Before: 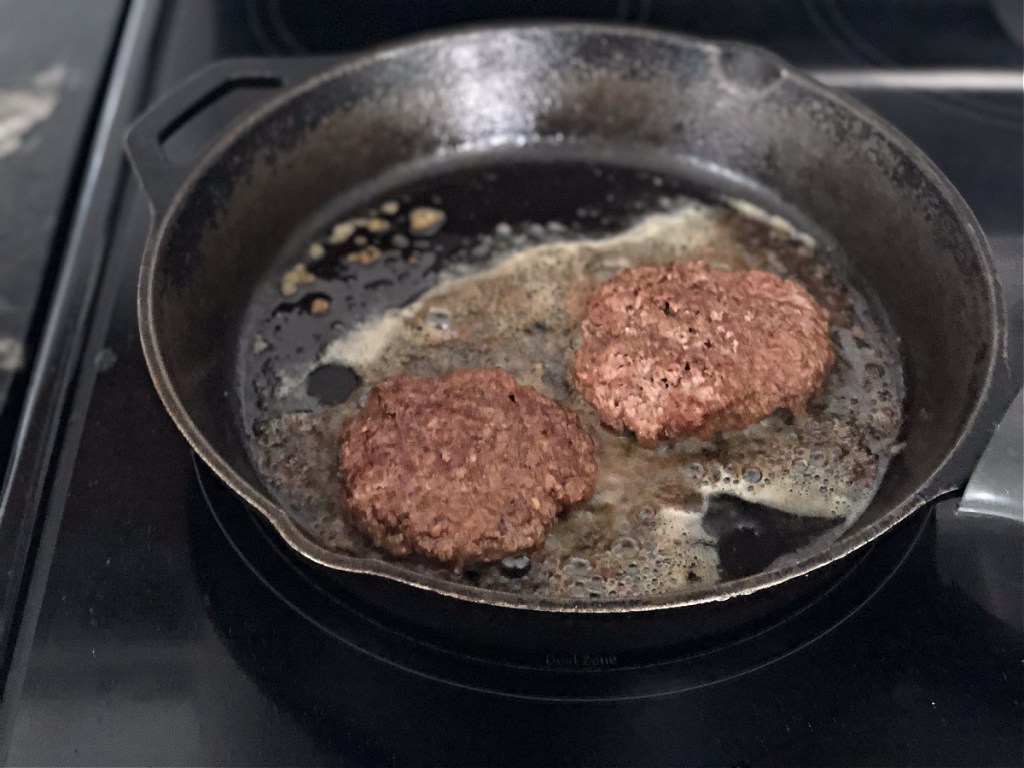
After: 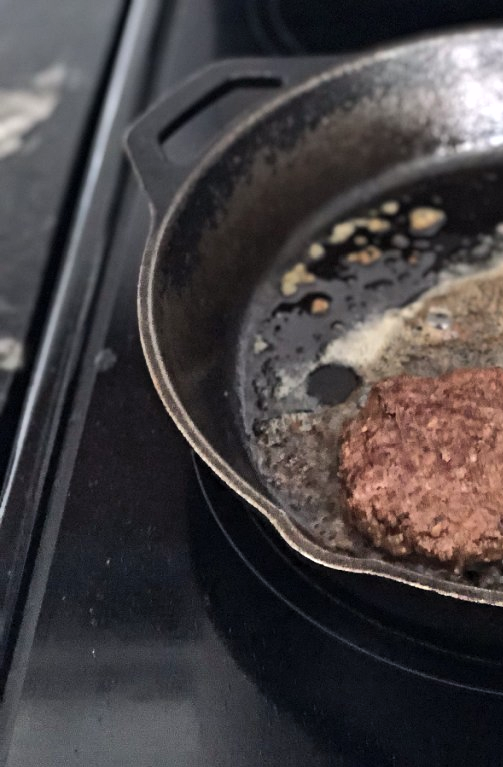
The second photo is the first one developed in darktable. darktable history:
shadows and highlights: low approximation 0.01, soften with gaussian
crop and rotate: left 0%, top 0%, right 50.845%
tone equalizer: -8 EV -0.417 EV, -7 EV -0.389 EV, -6 EV -0.333 EV, -5 EV -0.222 EV, -3 EV 0.222 EV, -2 EV 0.333 EV, -1 EV 0.389 EV, +0 EV 0.417 EV, edges refinement/feathering 500, mask exposure compensation -1.57 EV, preserve details no
